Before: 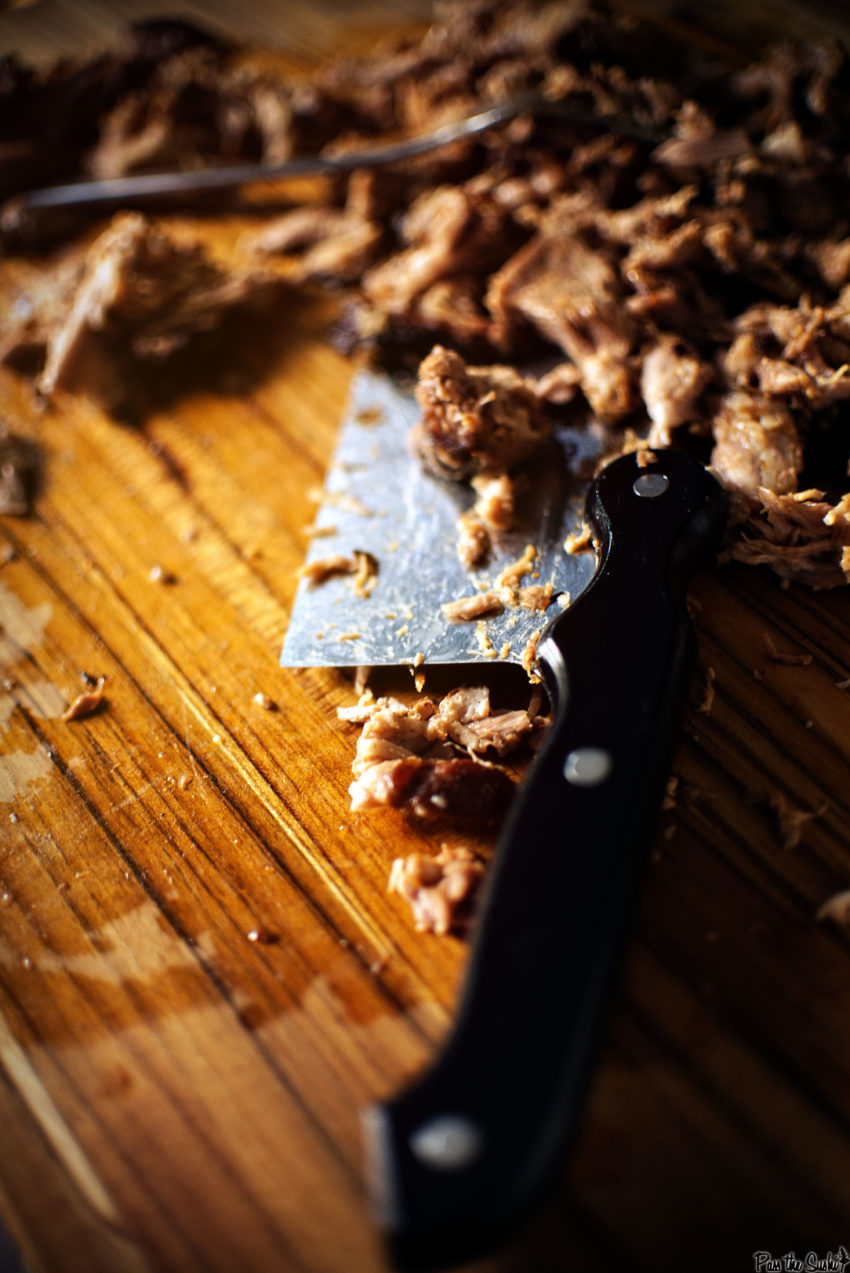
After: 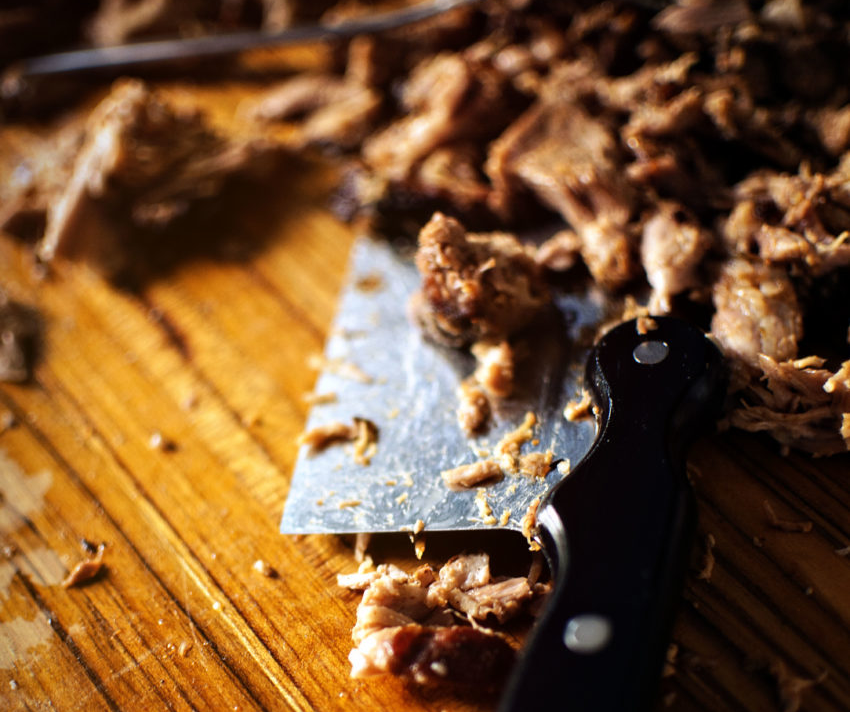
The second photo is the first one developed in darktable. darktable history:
crop and rotate: top 10.499%, bottom 33.512%
